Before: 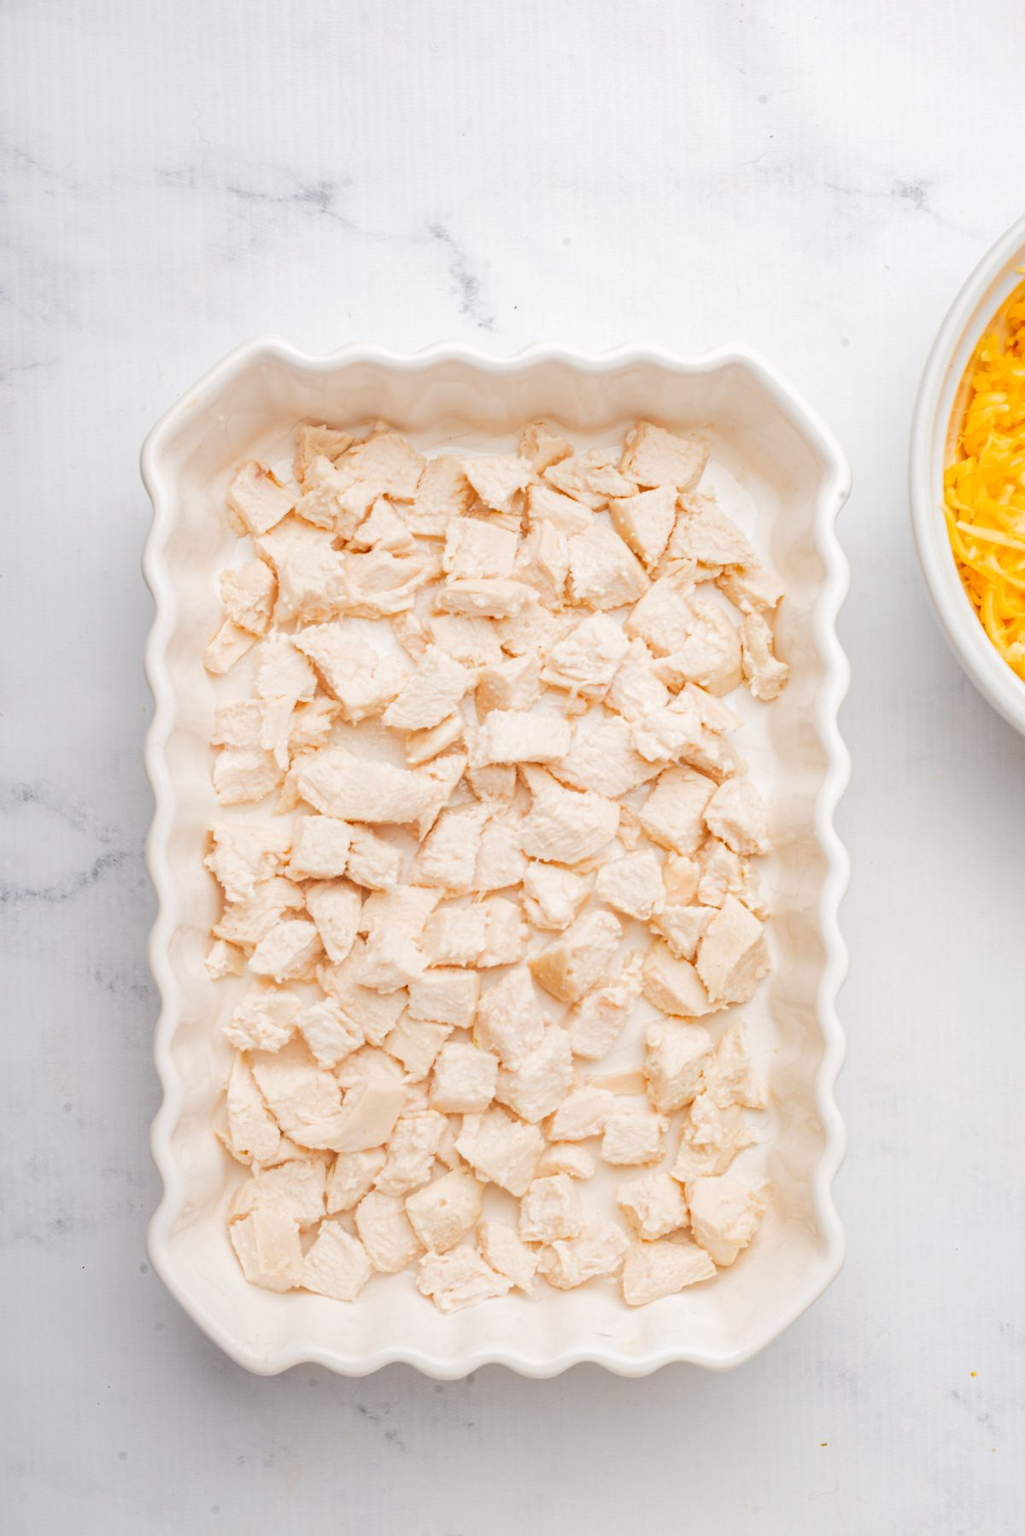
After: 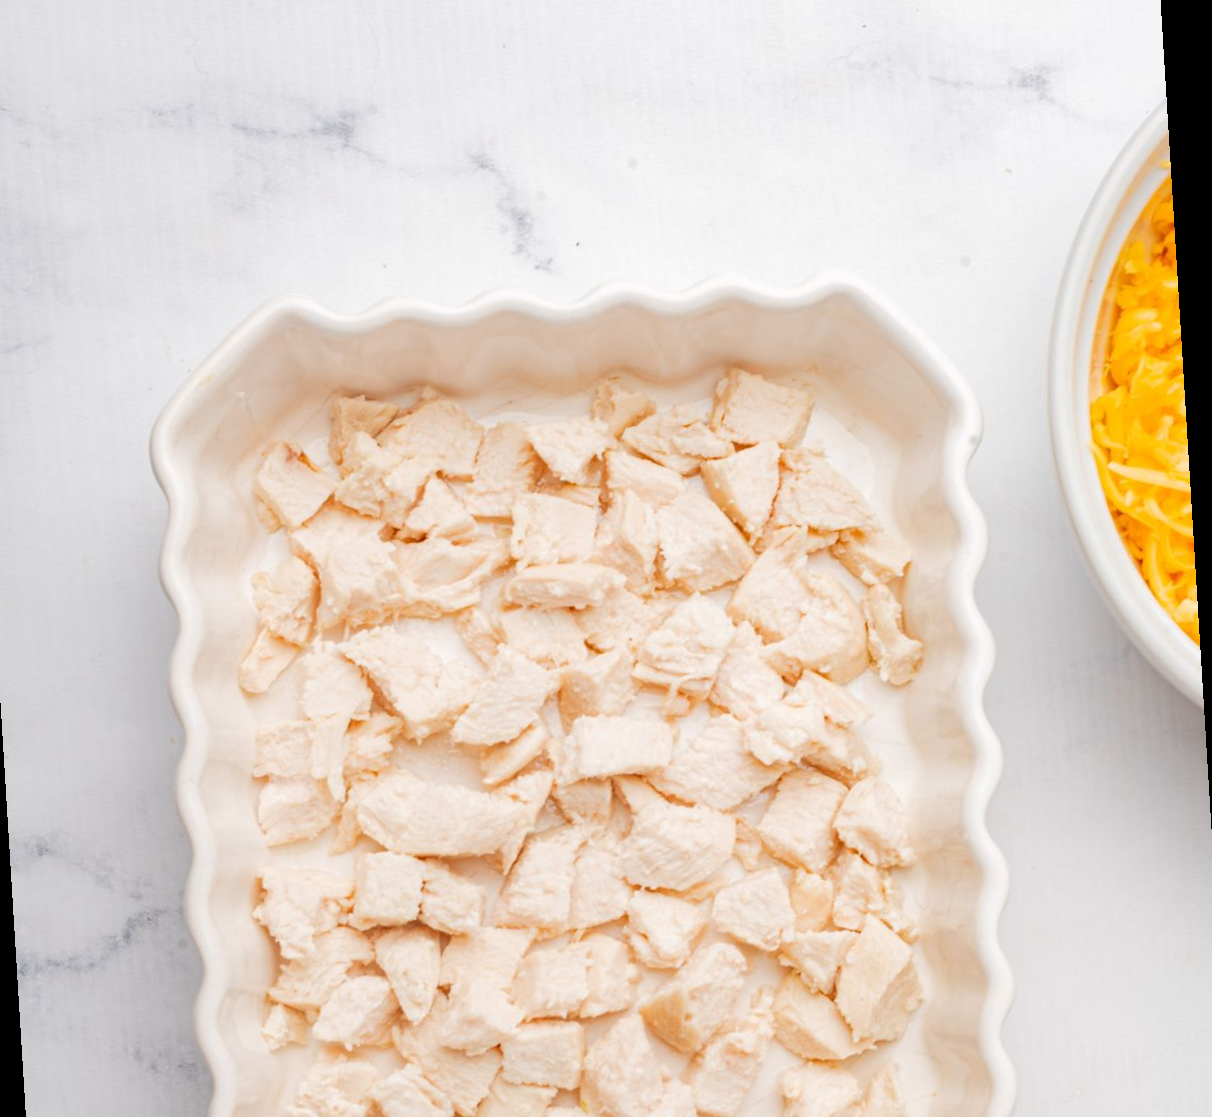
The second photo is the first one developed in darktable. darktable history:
rotate and perspective: rotation -3.52°, crop left 0.036, crop right 0.964, crop top 0.081, crop bottom 0.919
crop: bottom 28.576%
